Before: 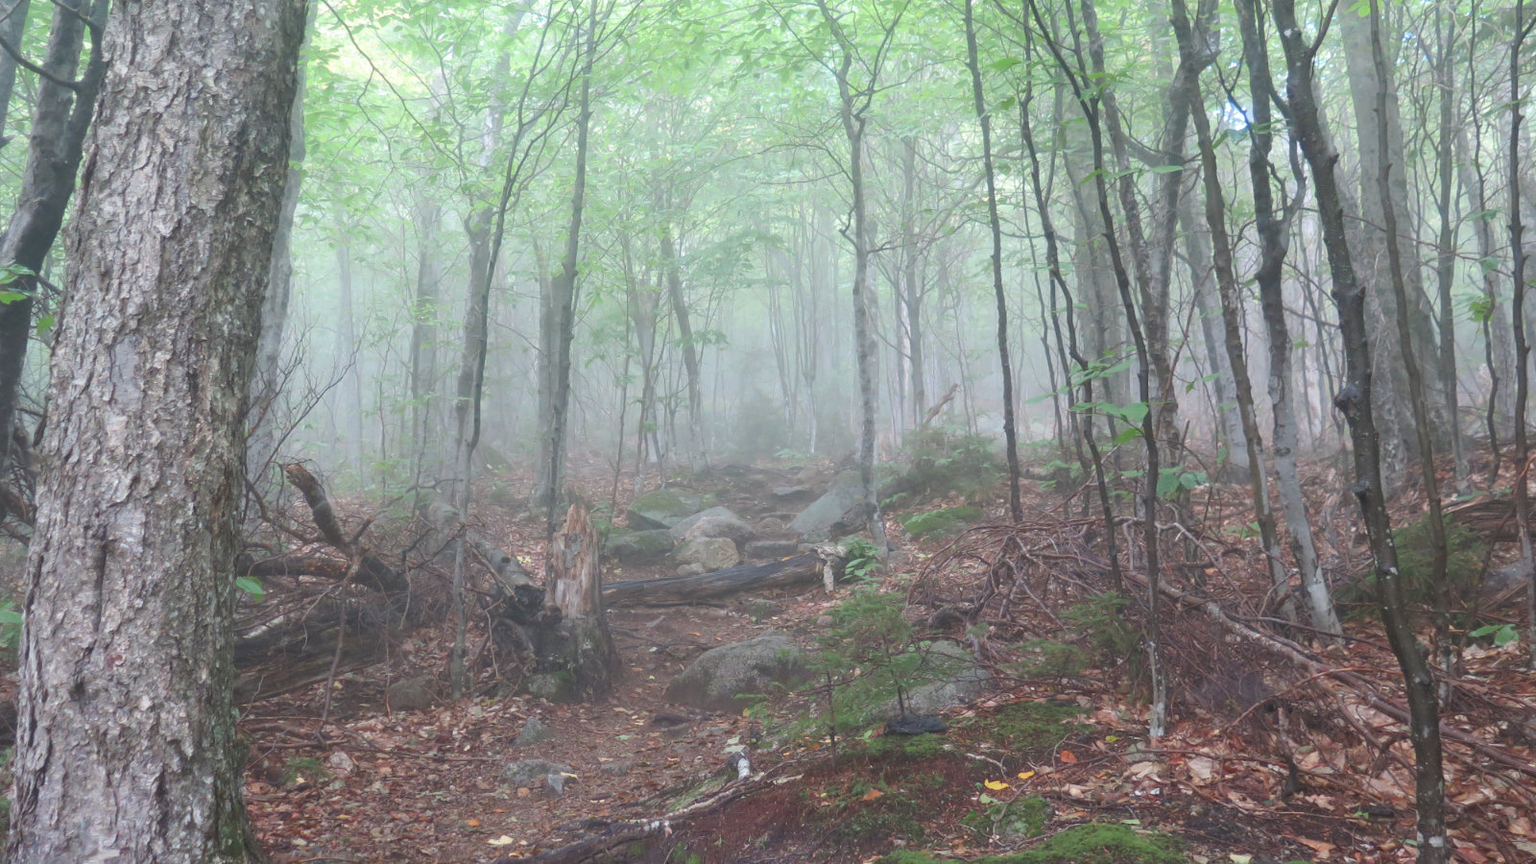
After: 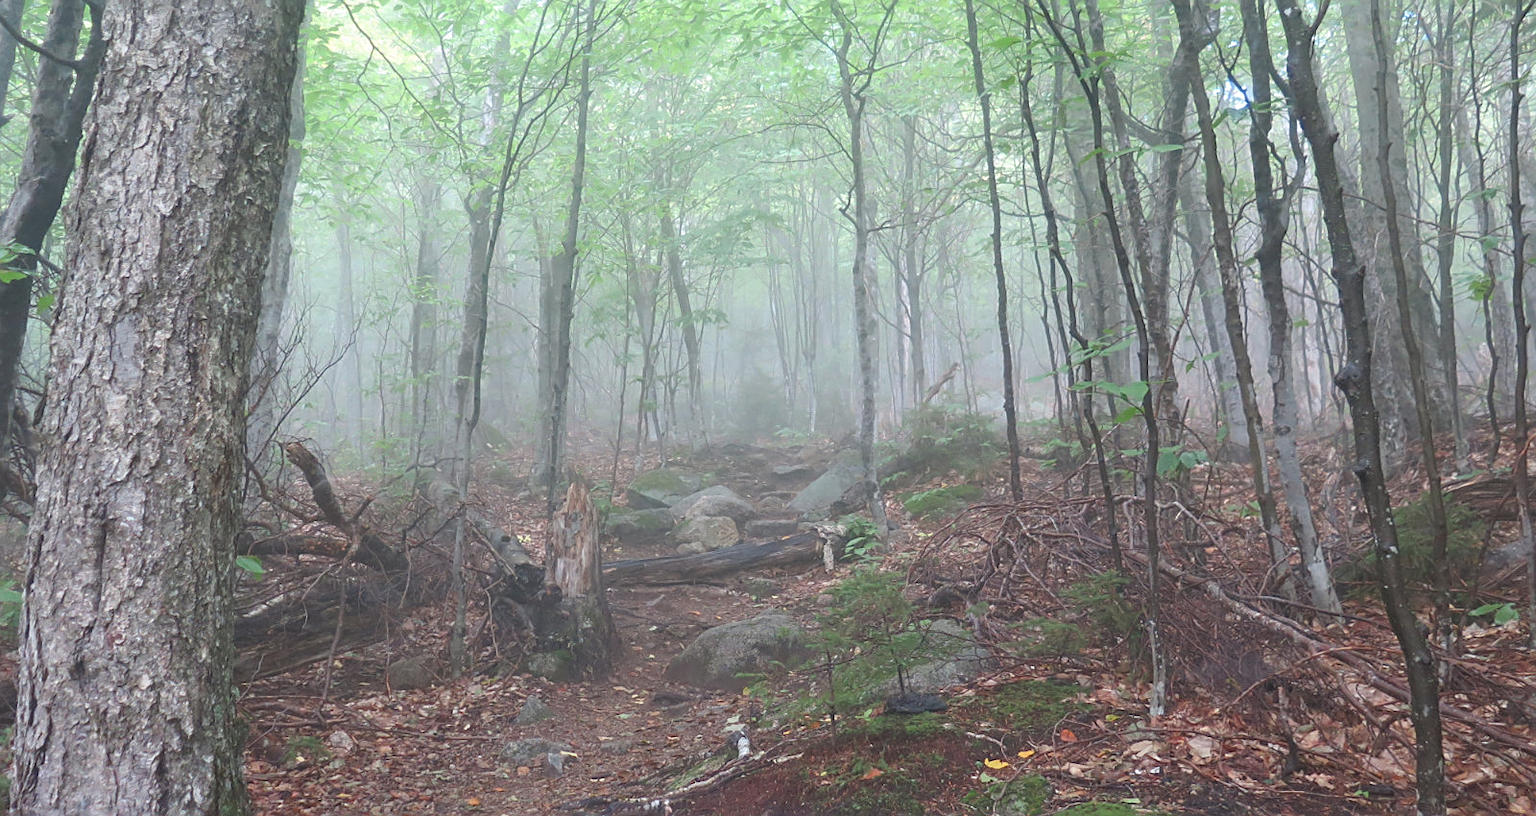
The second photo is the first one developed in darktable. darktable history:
sharpen: on, module defaults
crop and rotate: top 2.479%, bottom 3.018%
